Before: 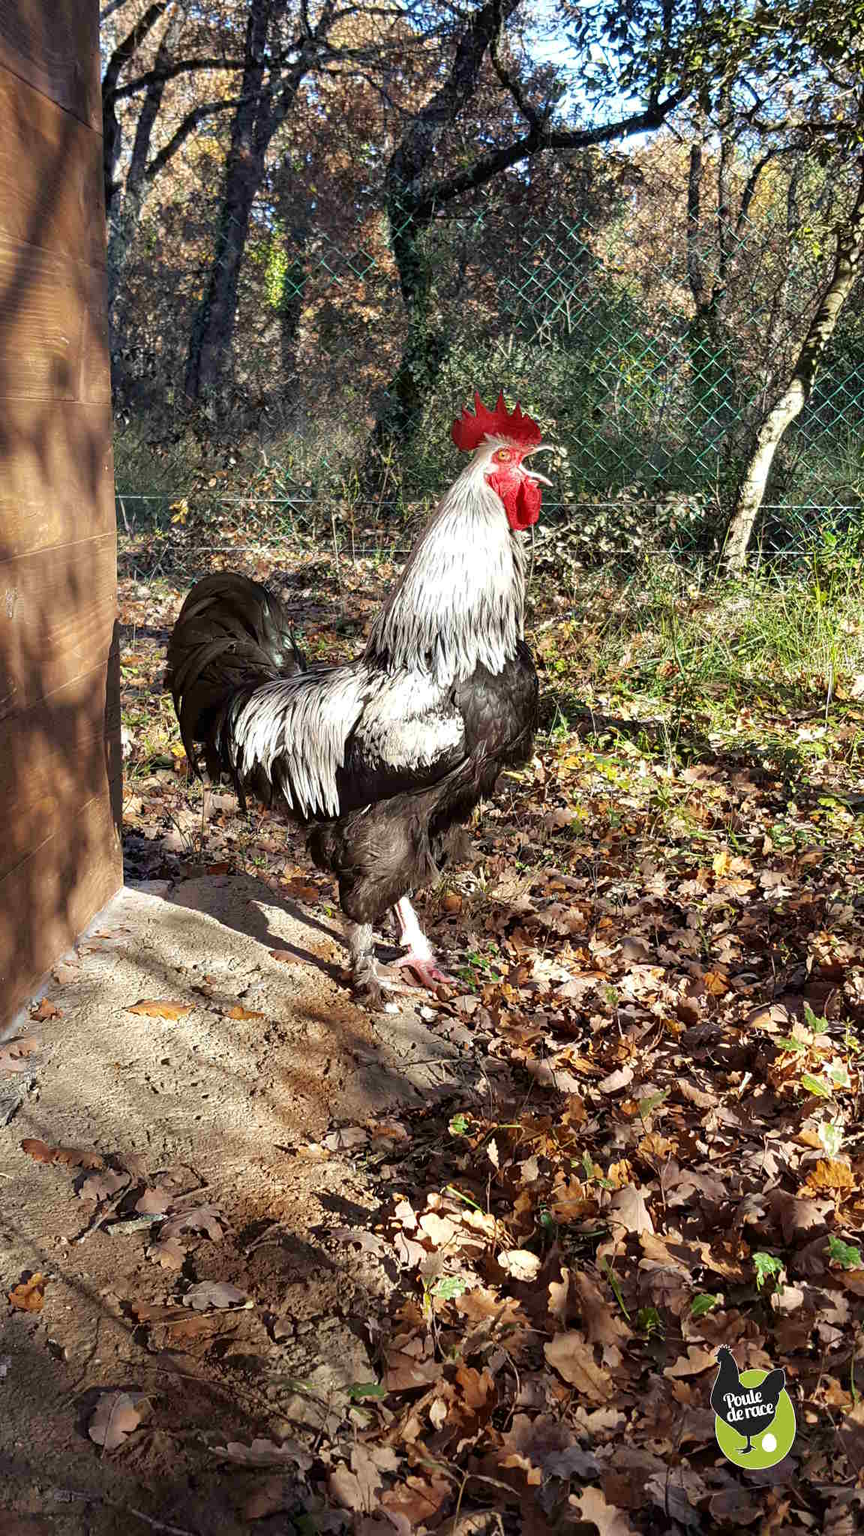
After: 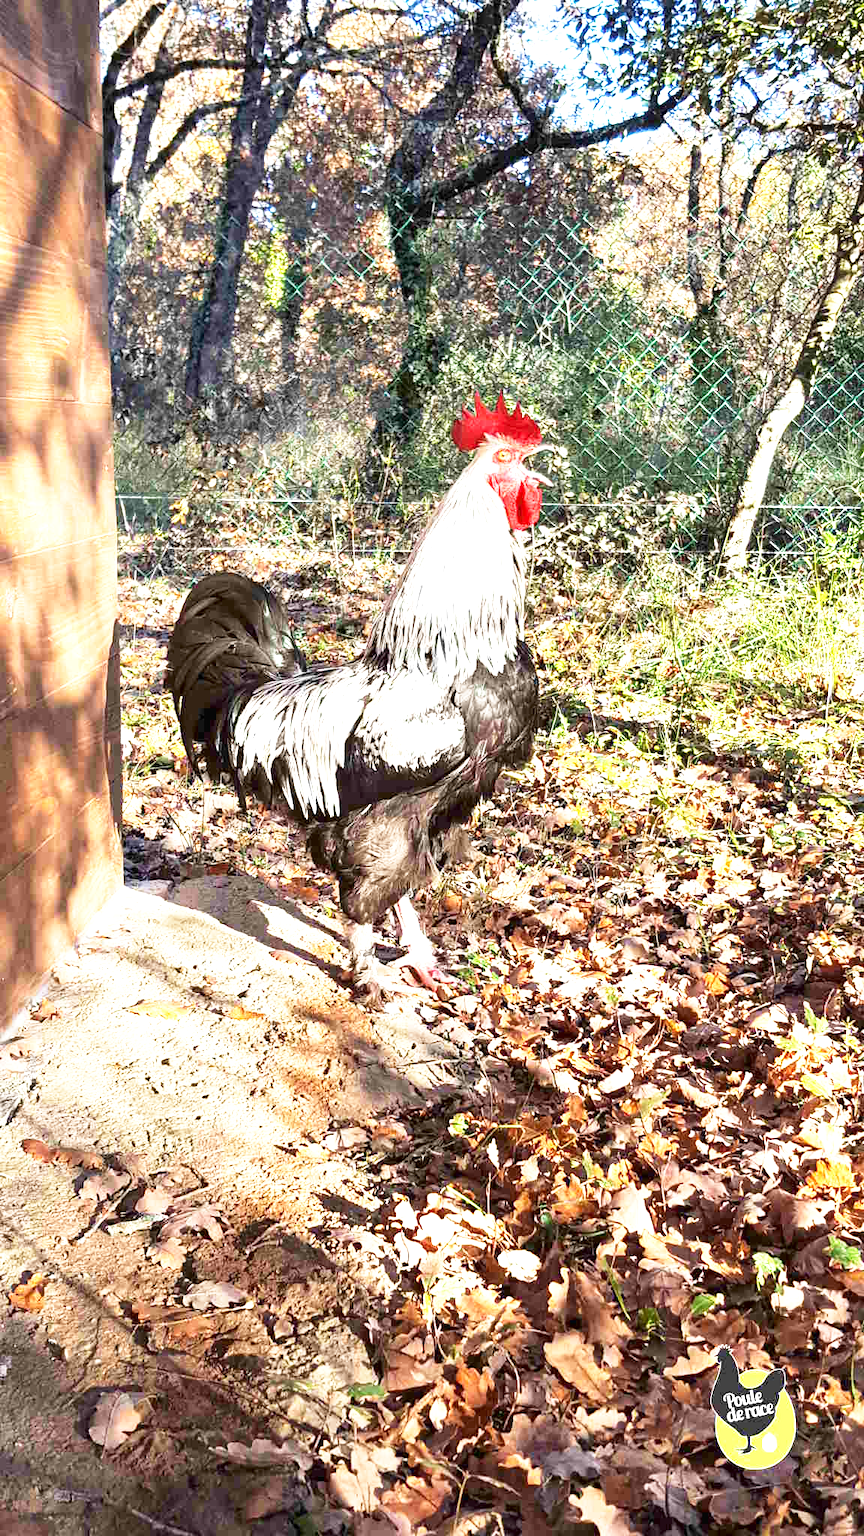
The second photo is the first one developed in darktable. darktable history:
exposure: exposure 1.223 EV, compensate highlight preservation false
base curve: curves: ch0 [(0, 0) (0.579, 0.807) (1, 1)], preserve colors none
